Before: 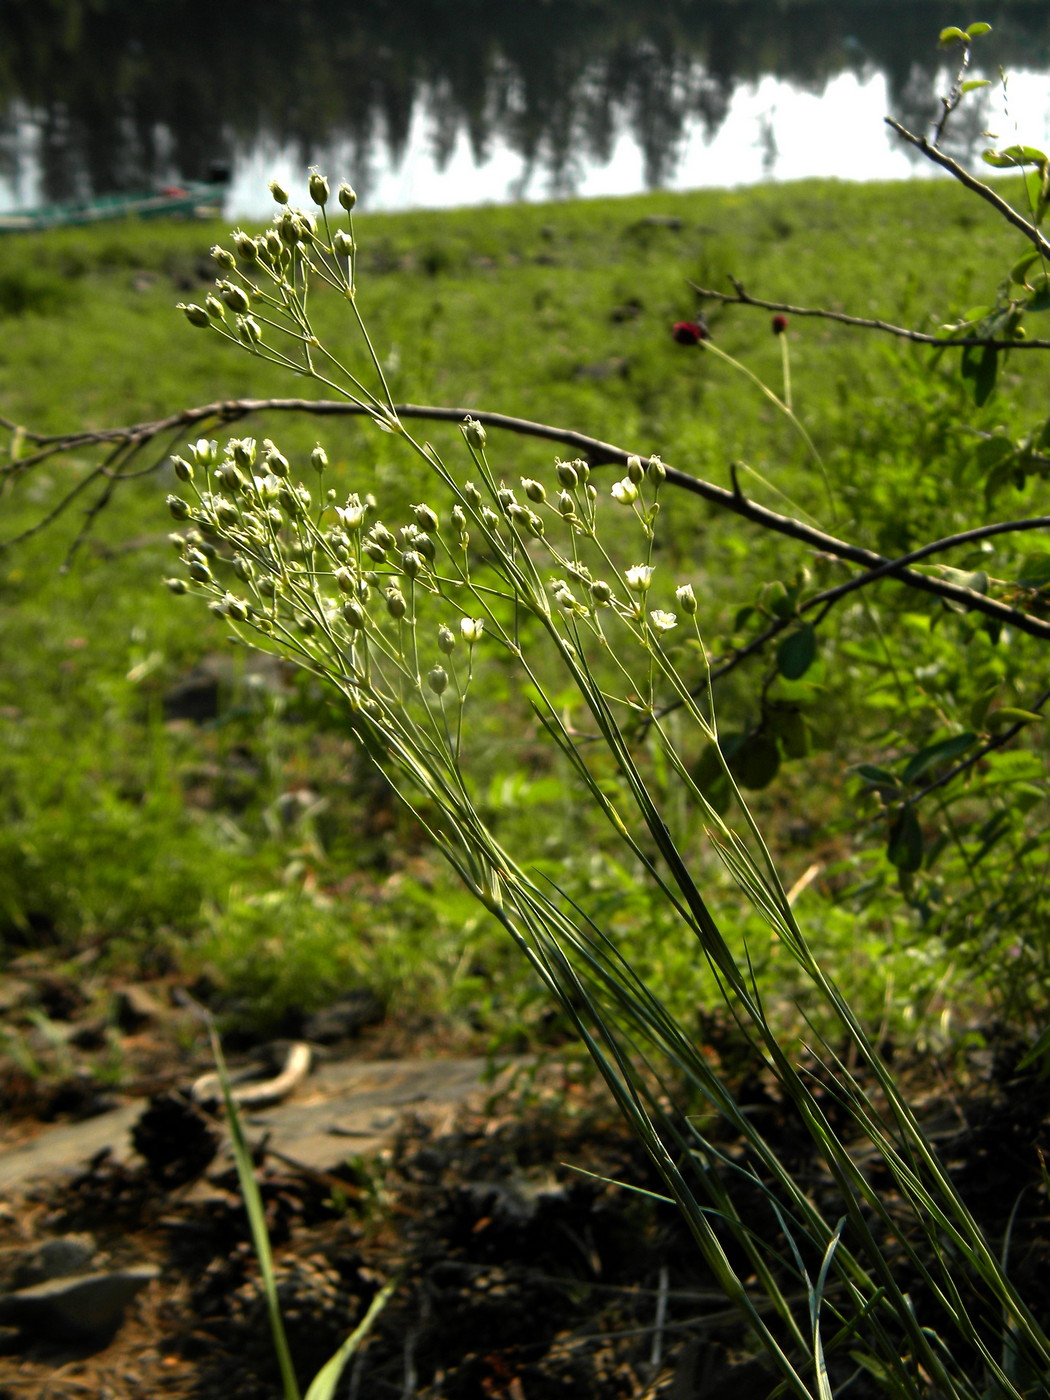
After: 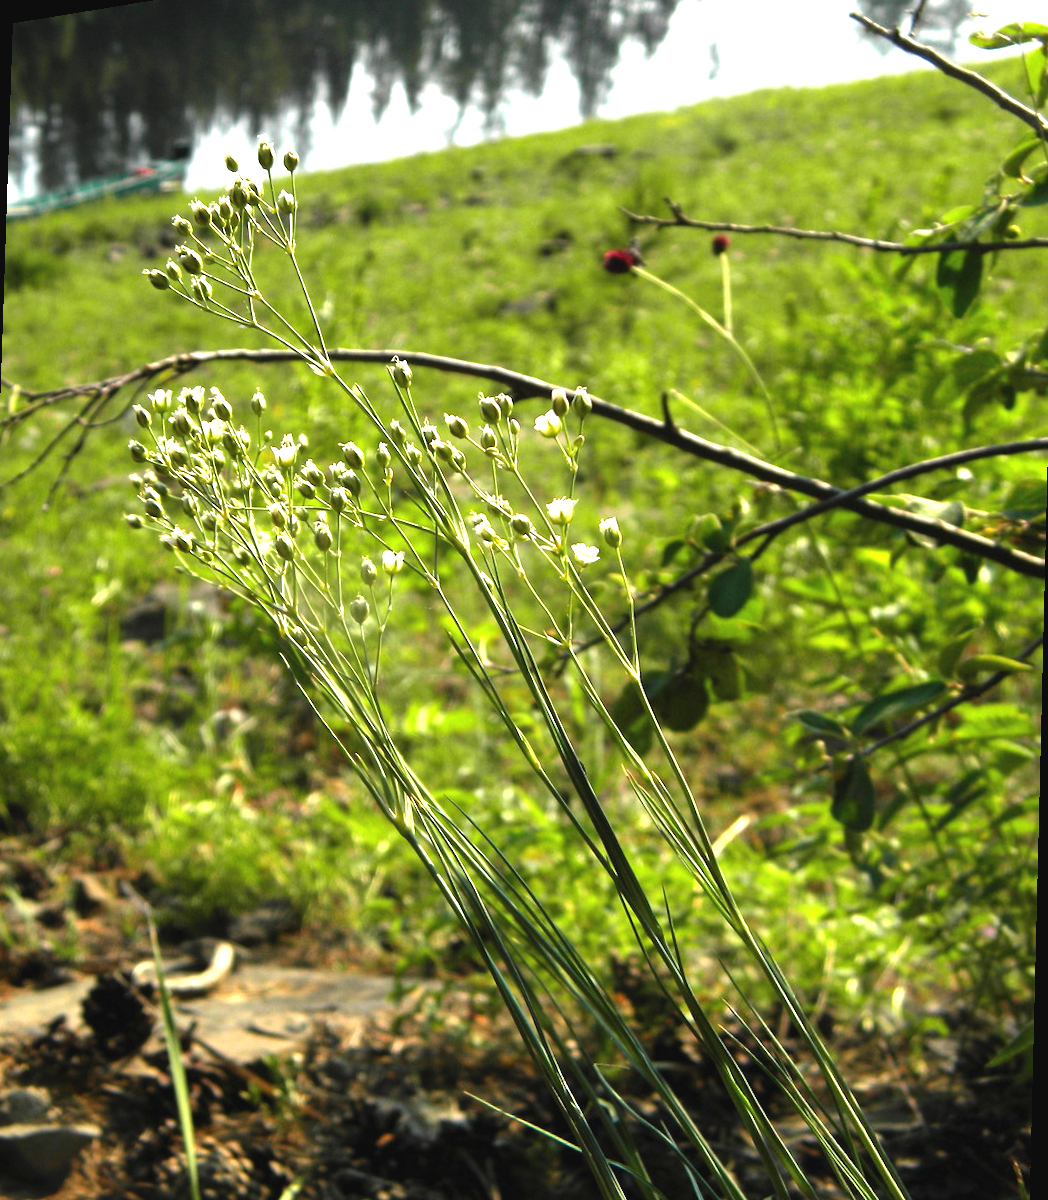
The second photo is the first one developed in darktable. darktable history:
rotate and perspective: rotation 1.69°, lens shift (vertical) -0.023, lens shift (horizontal) -0.291, crop left 0.025, crop right 0.988, crop top 0.092, crop bottom 0.842
exposure: black level correction -0.002, exposure 1.115 EV, compensate highlight preservation false
color balance rgb: global vibrance -1%, saturation formula JzAzBz (2021)
